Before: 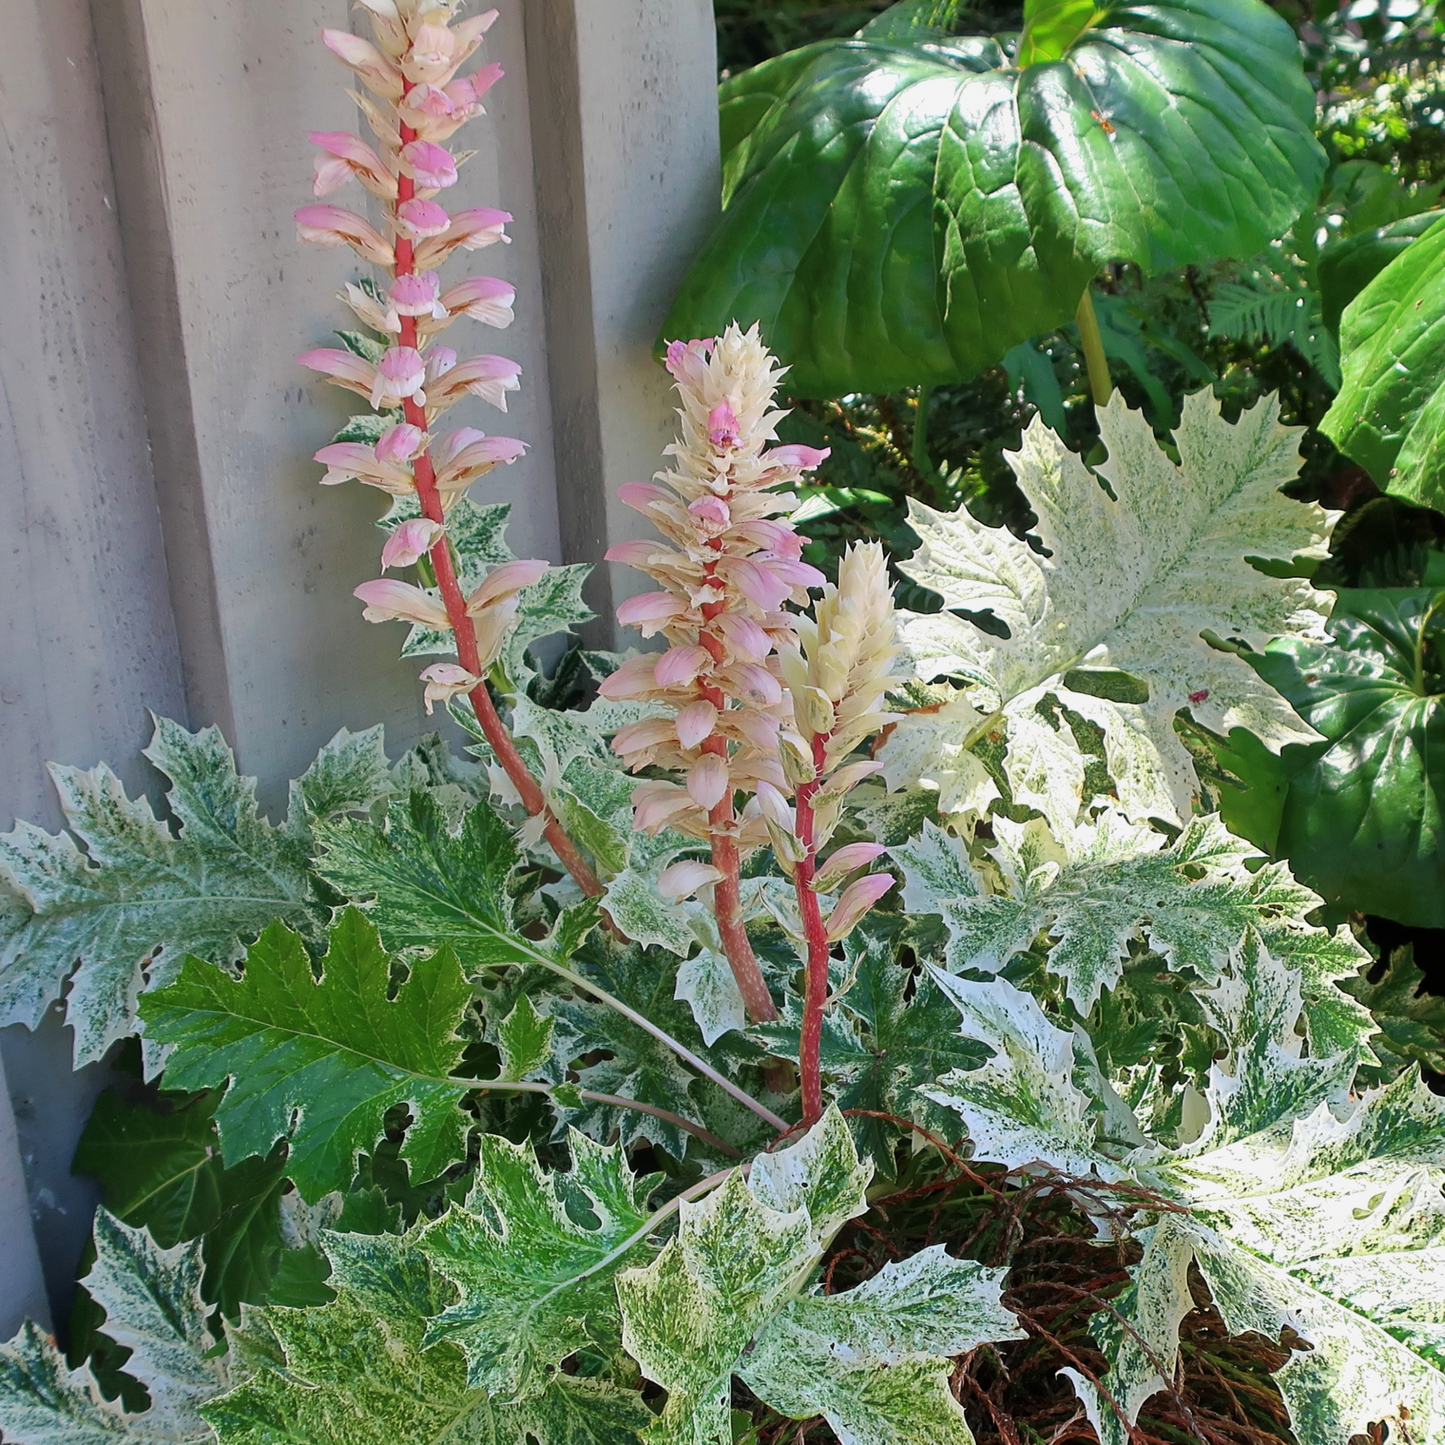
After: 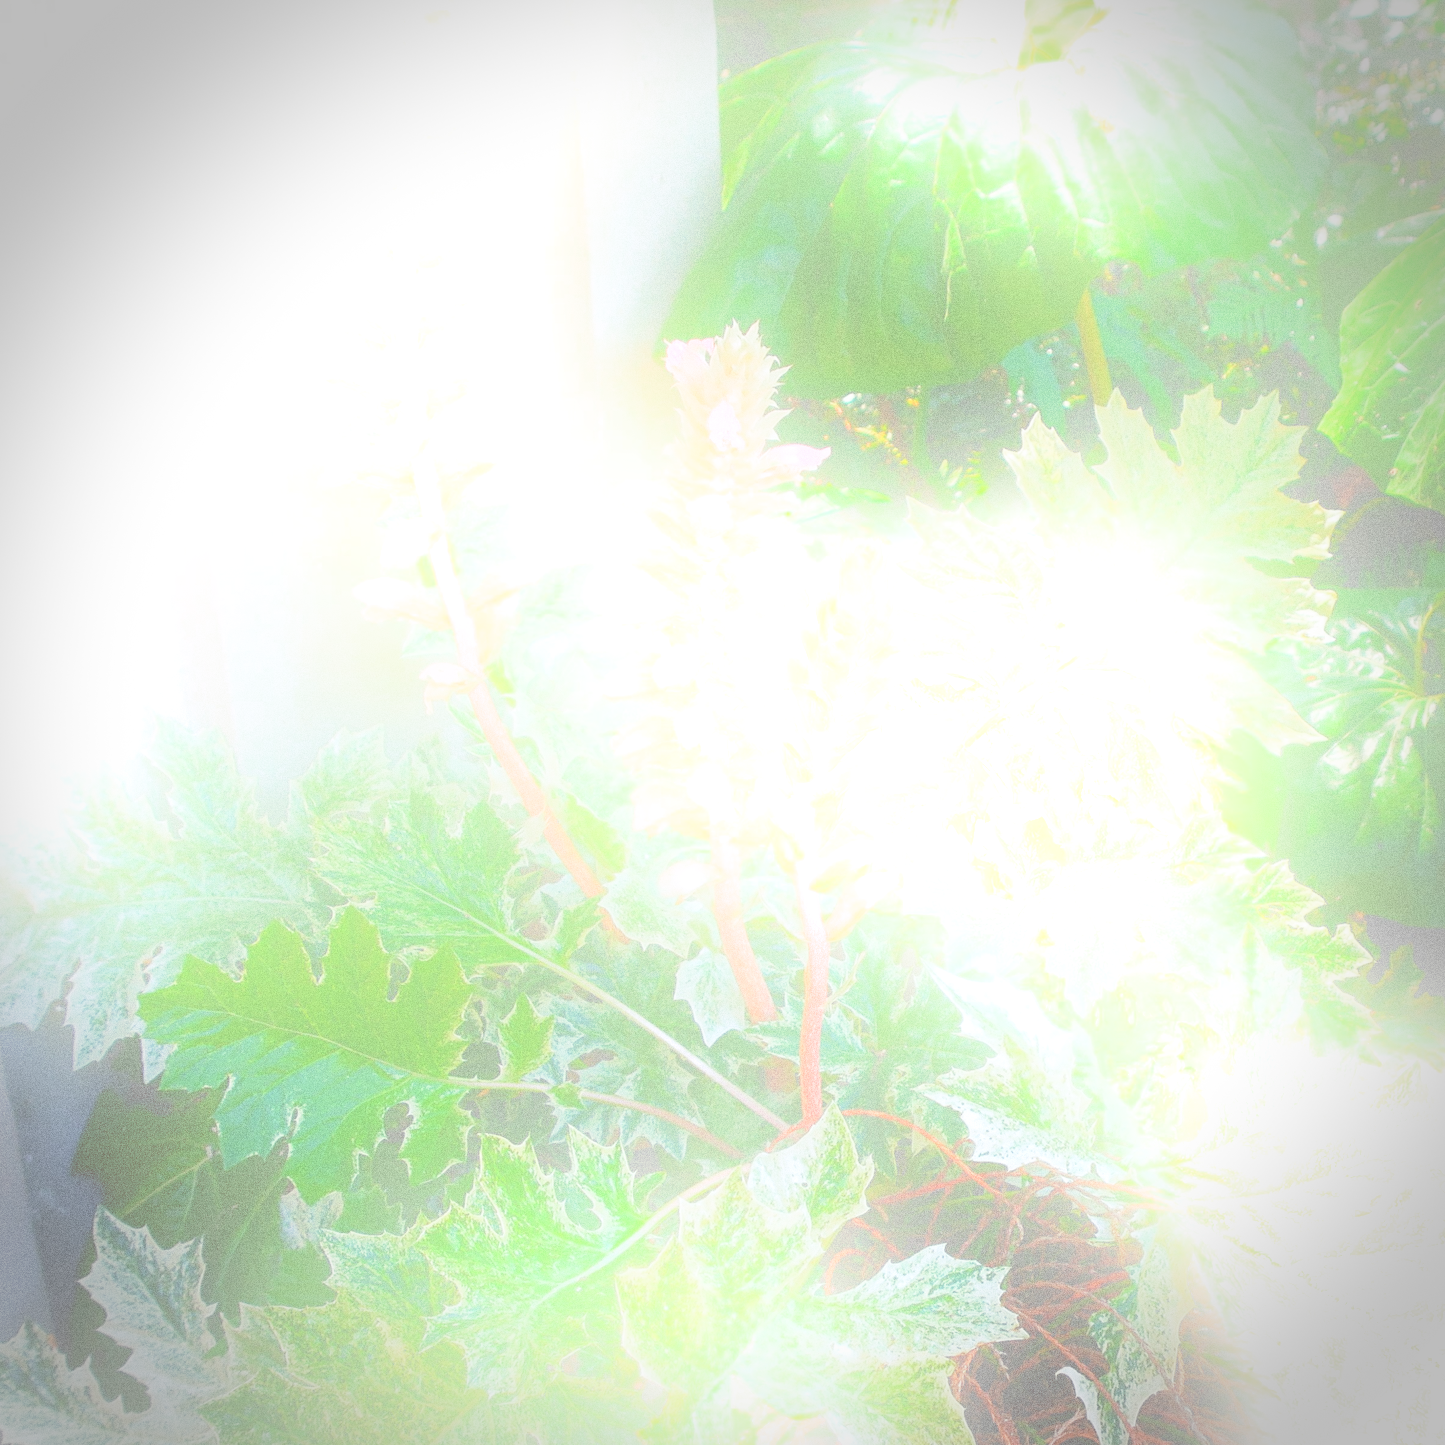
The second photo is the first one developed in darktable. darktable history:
split-toning: on, module defaults
vignetting: dithering 8-bit output, unbound false
grain: coarseness 0.09 ISO, strength 40%
bloom: size 25%, threshold 5%, strength 90%
